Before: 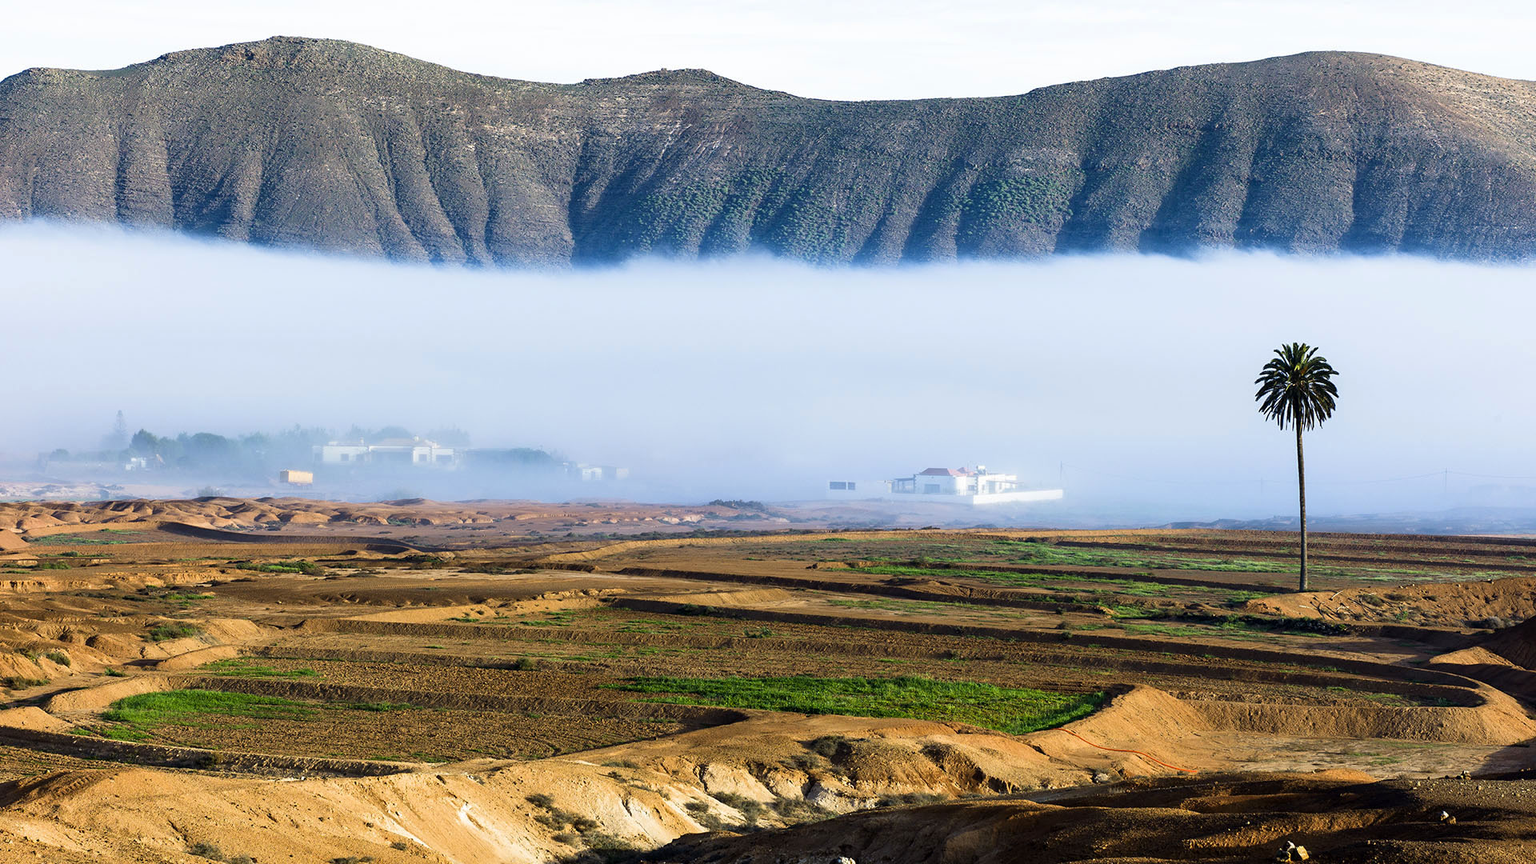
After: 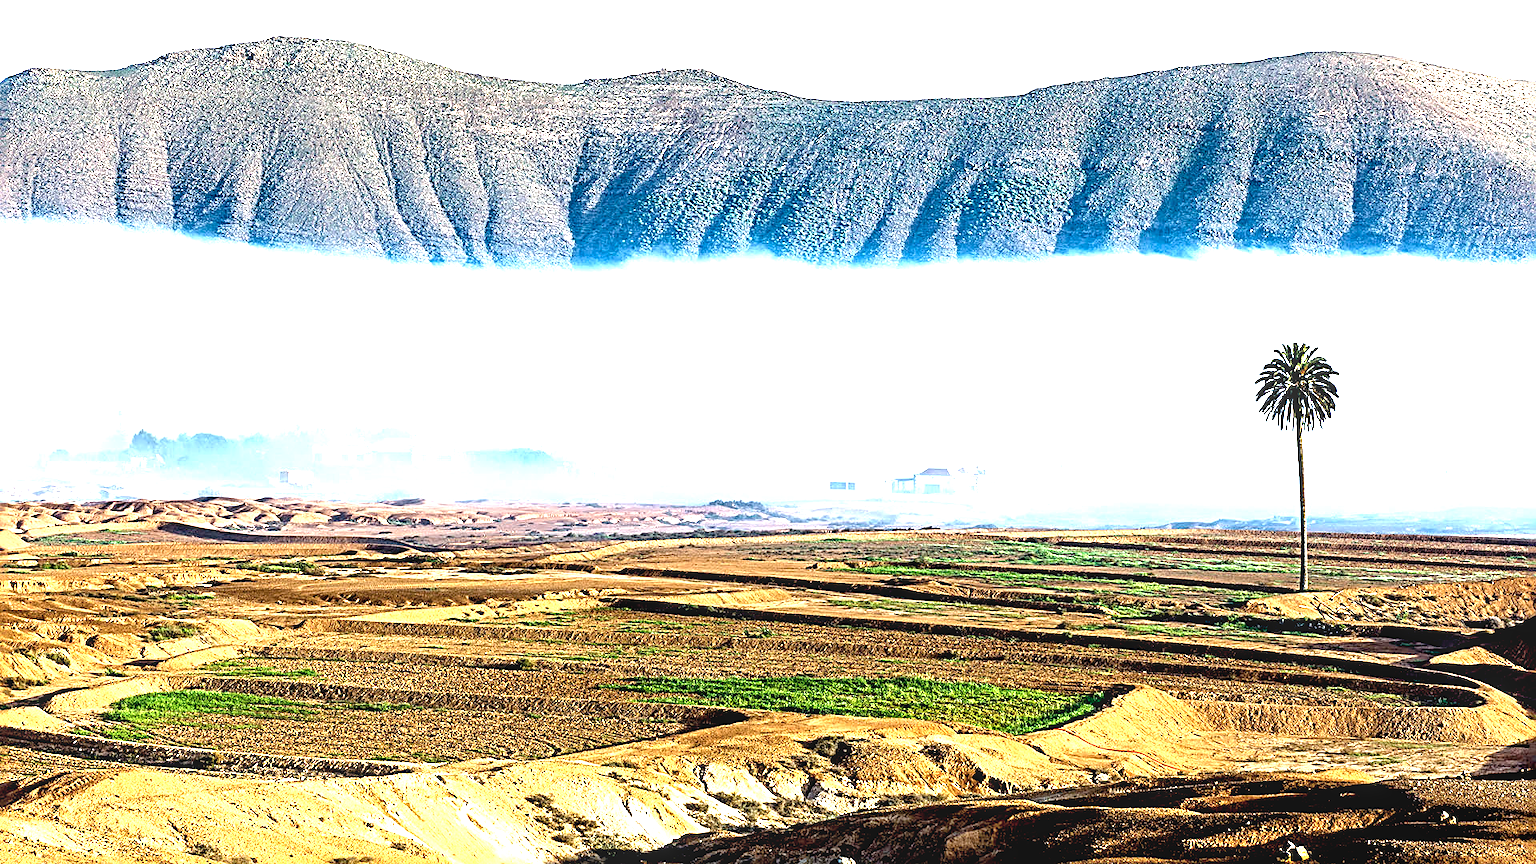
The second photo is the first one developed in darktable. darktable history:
local contrast: on, module defaults
exposure: black level correction 0.009, exposure 1.422 EV, compensate highlight preservation false
color balance rgb: power › chroma 0.683%, power › hue 60°, perceptual saturation grading › global saturation 0.4%, global vibrance 20%
sharpen: radius 3.701, amount 0.919
base curve: preserve colors none
color correction: highlights b* 0.061, saturation 0.802
